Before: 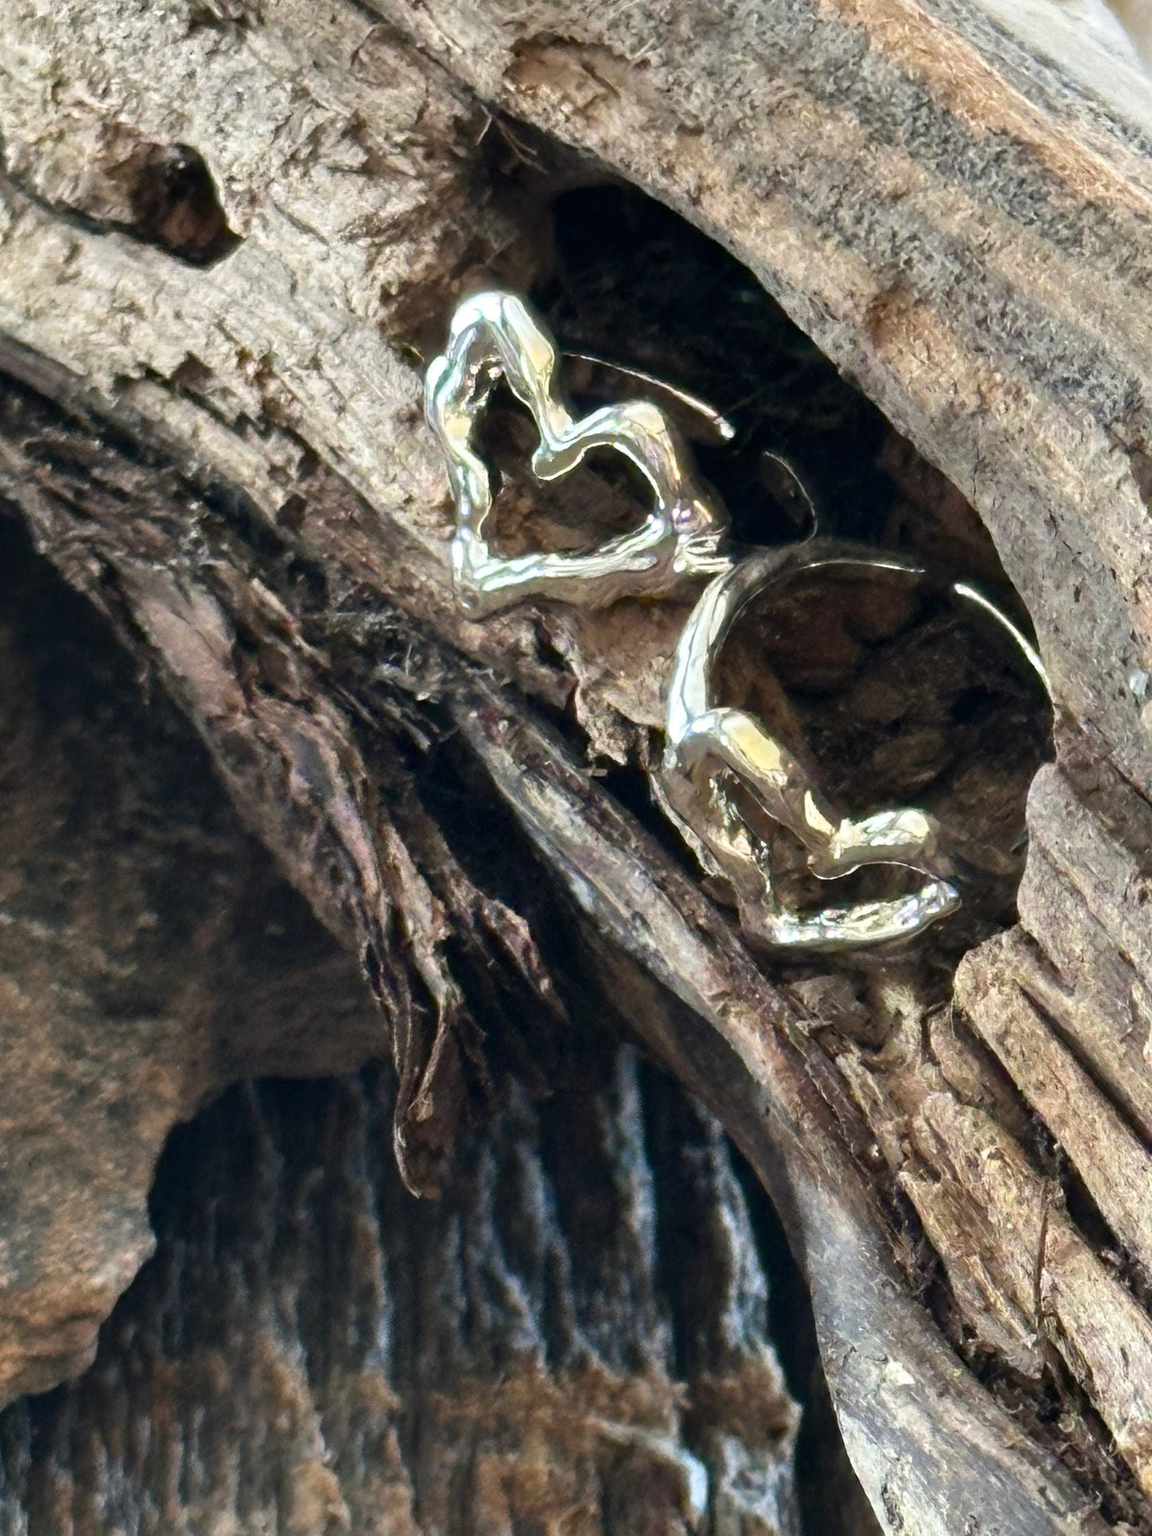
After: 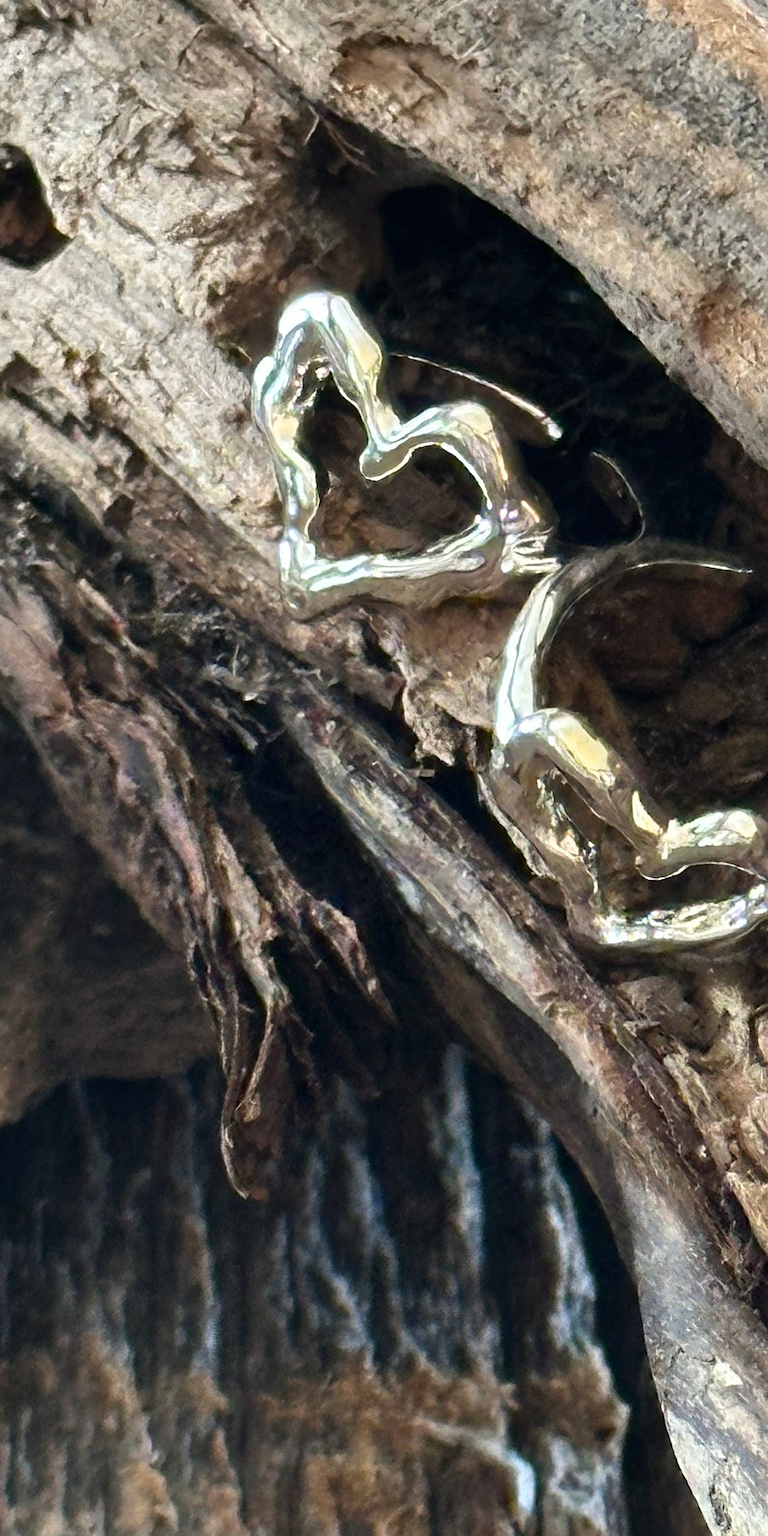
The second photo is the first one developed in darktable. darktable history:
sharpen: amount 0.2
crop and rotate: left 15.055%, right 18.278%
